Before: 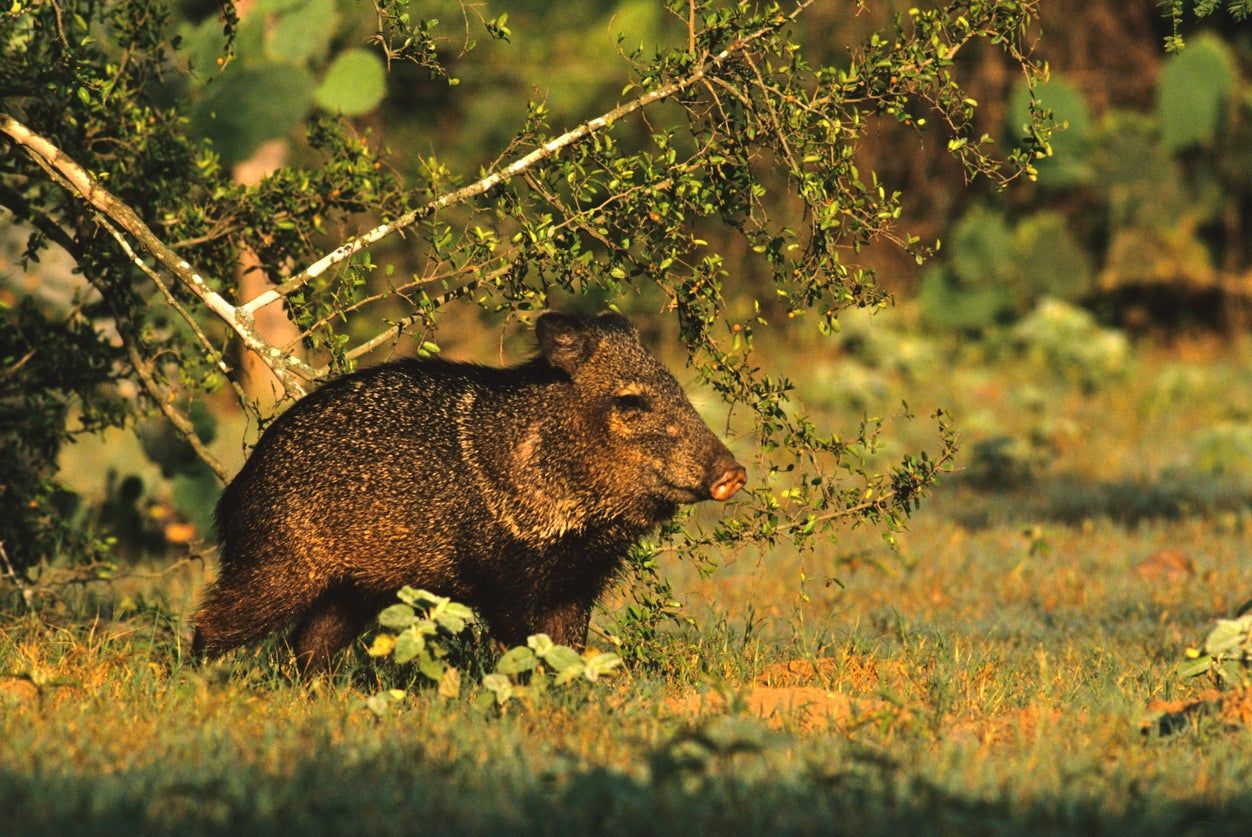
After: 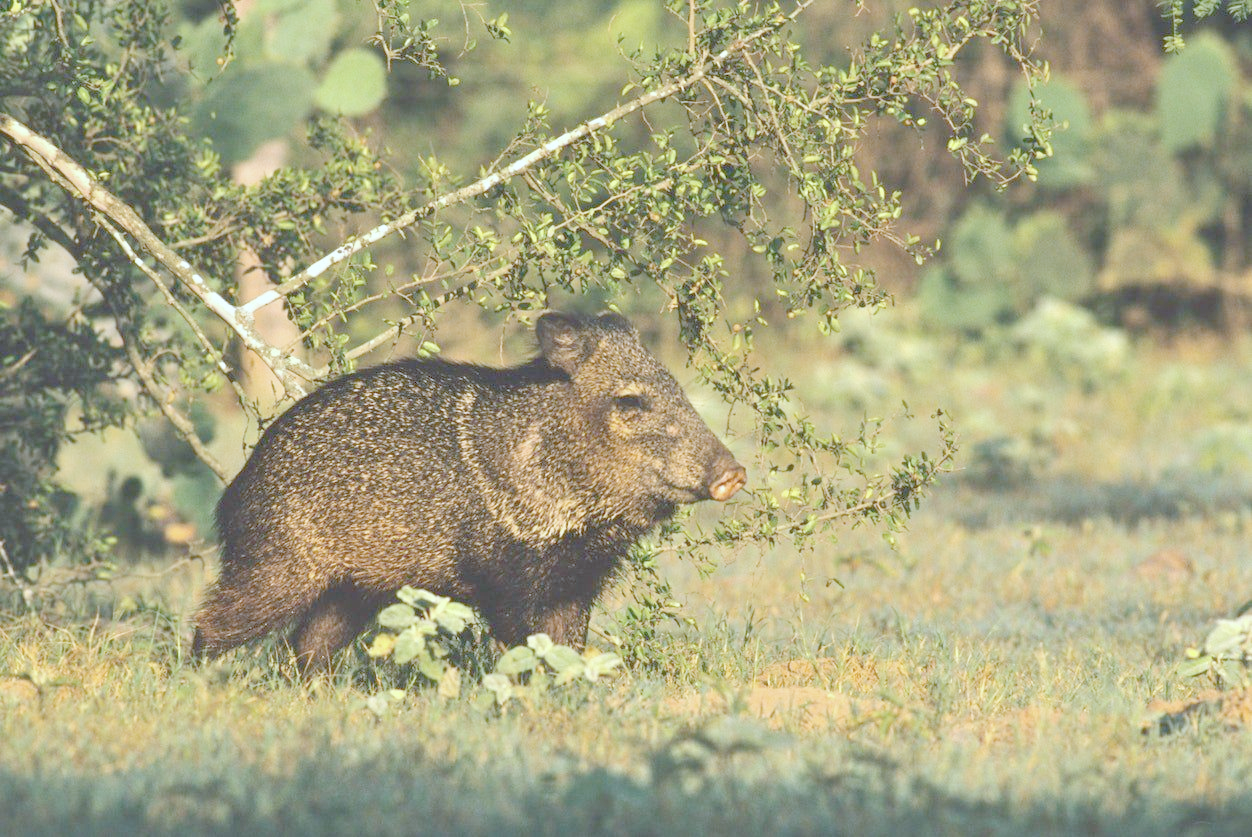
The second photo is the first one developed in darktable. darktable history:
highlight reconstruction: method clip highlights, iterations 1, diameter of reconstruction 64 px
color calibration: illuminant as shot in camera, x 0.369, y 0.376, temperature 4328.46 K, gamut compression 3
